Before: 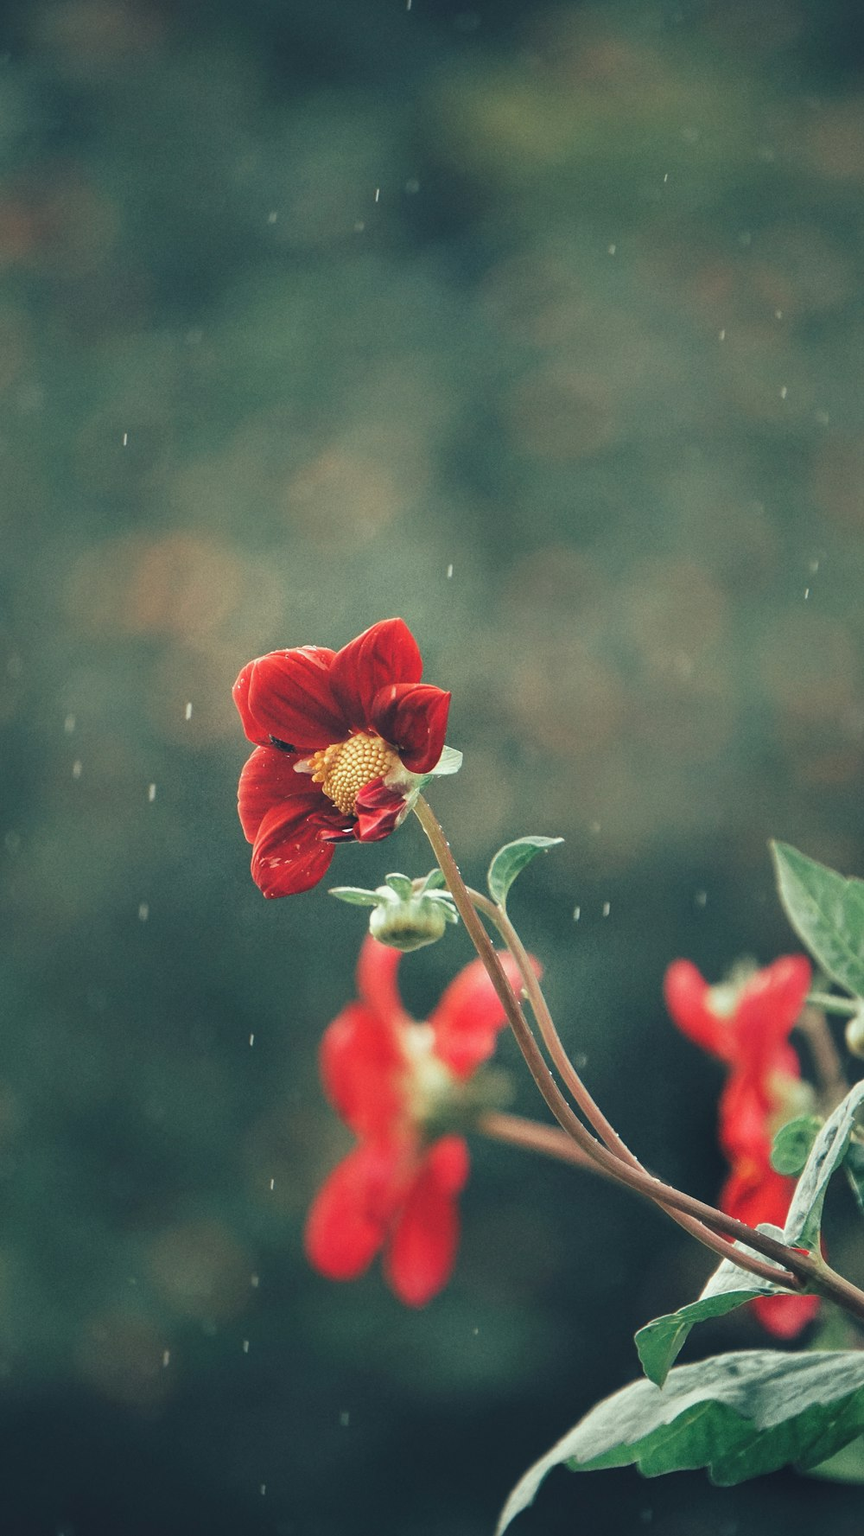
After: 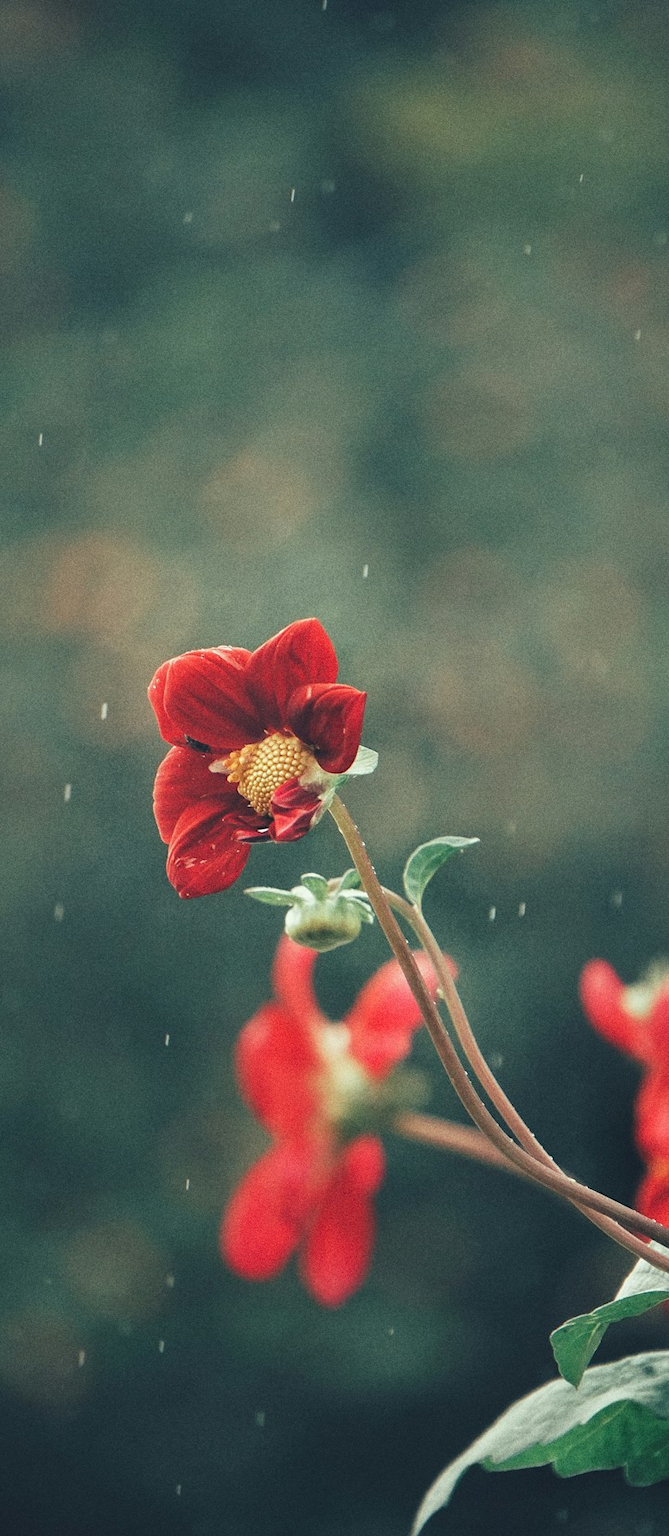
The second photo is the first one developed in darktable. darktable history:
grain: strength 26%
crop: left 9.88%, right 12.664%
